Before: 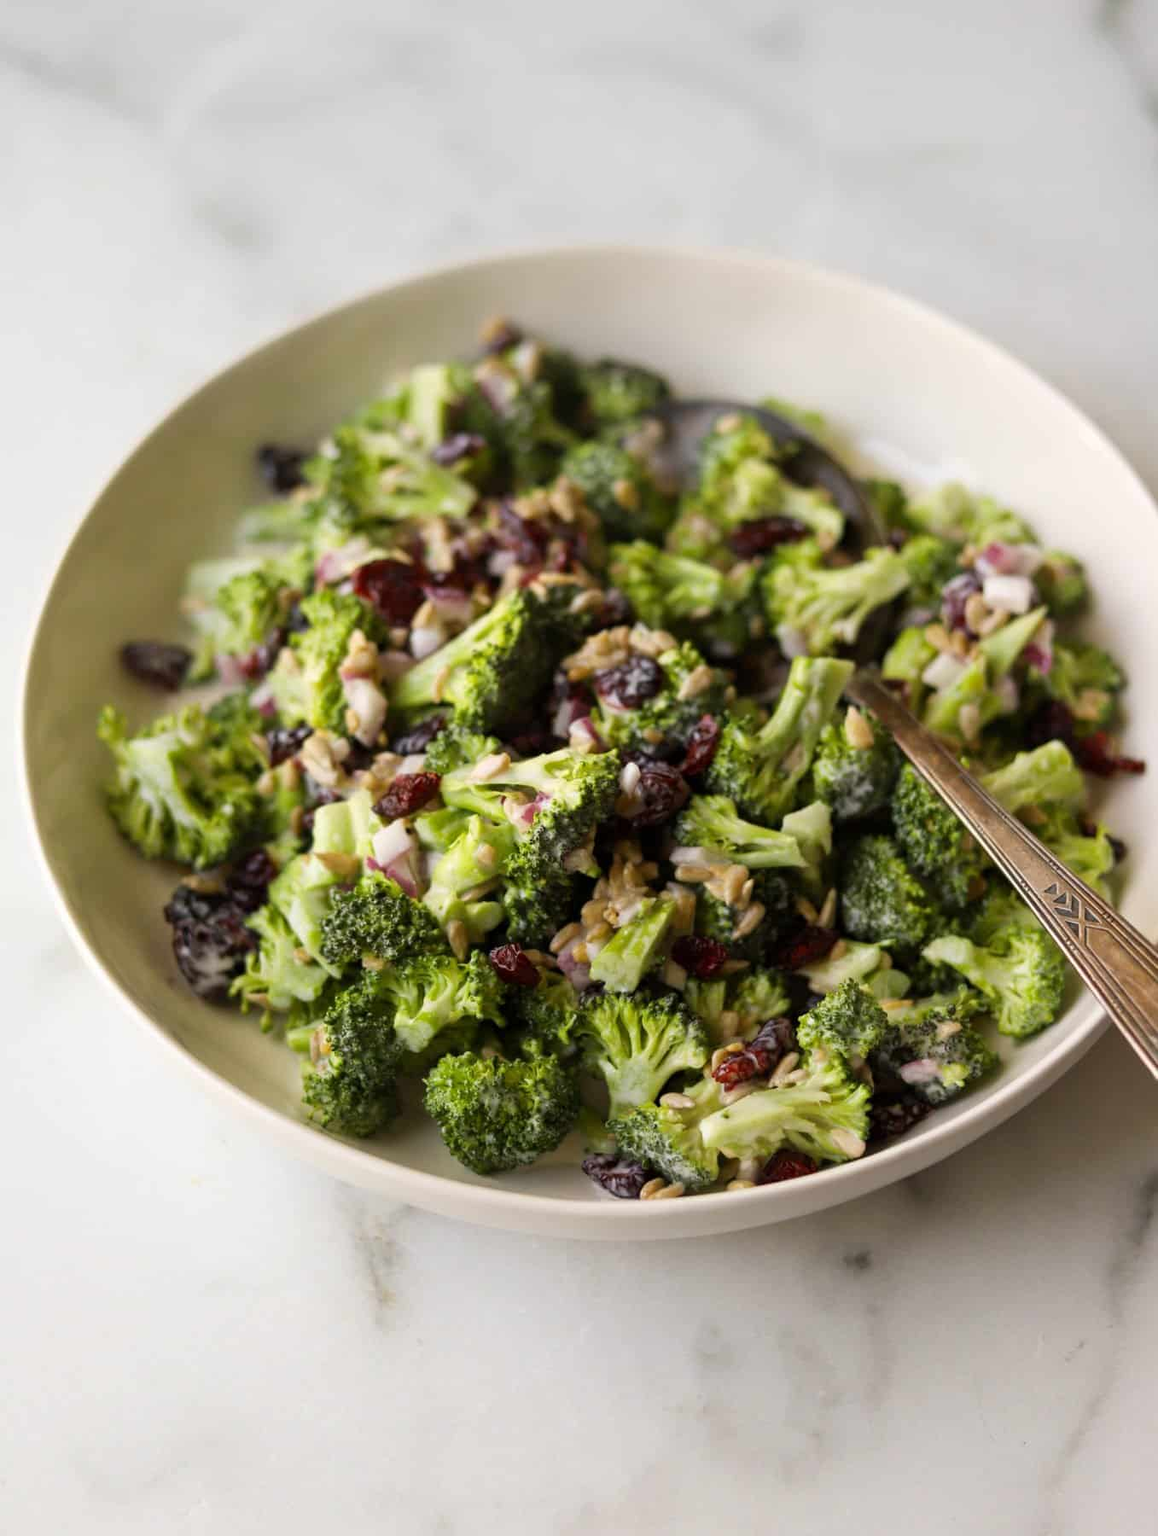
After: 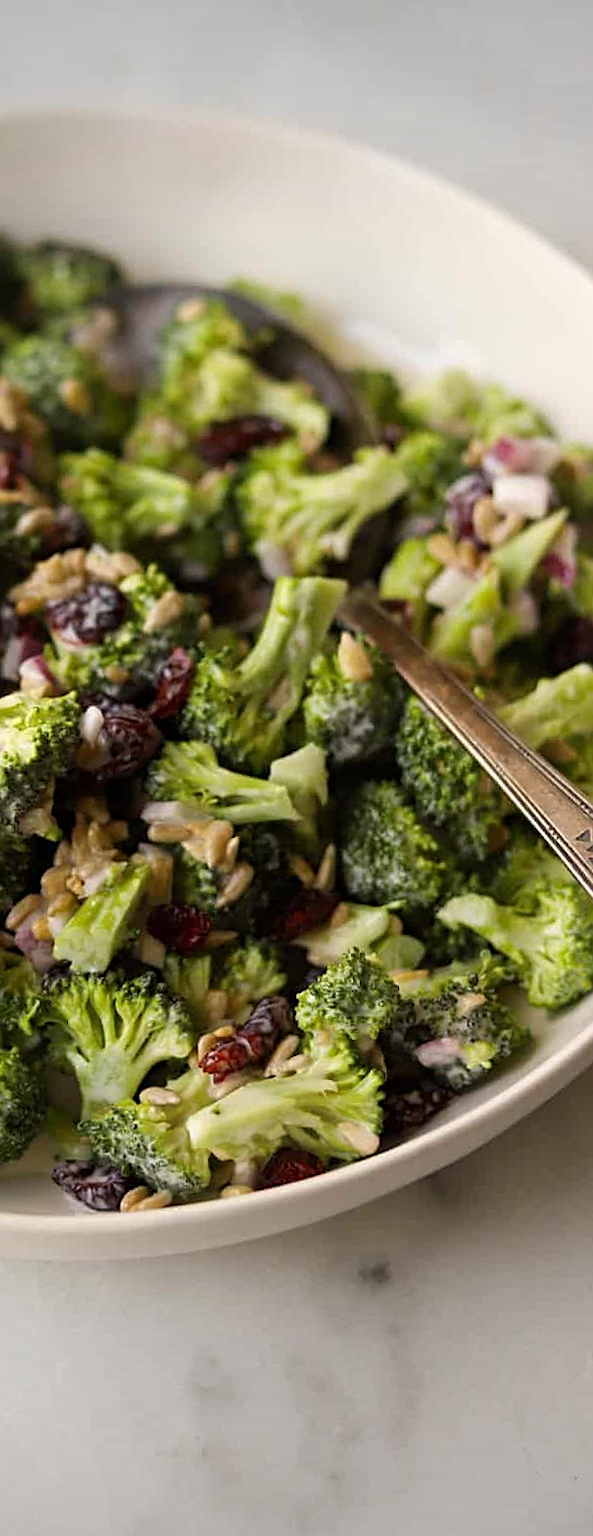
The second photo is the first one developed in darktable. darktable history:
white balance: red 1.009, blue 0.985
rotate and perspective: rotation -2°, crop left 0.022, crop right 0.978, crop top 0.049, crop bottom 0.951
sharpen: on, module defaults
vignetting: fall-off start 100%, brightness -0.282, width/height ratio 1.31
crop: left 47.628%, top 6.643%, right 7.874%
